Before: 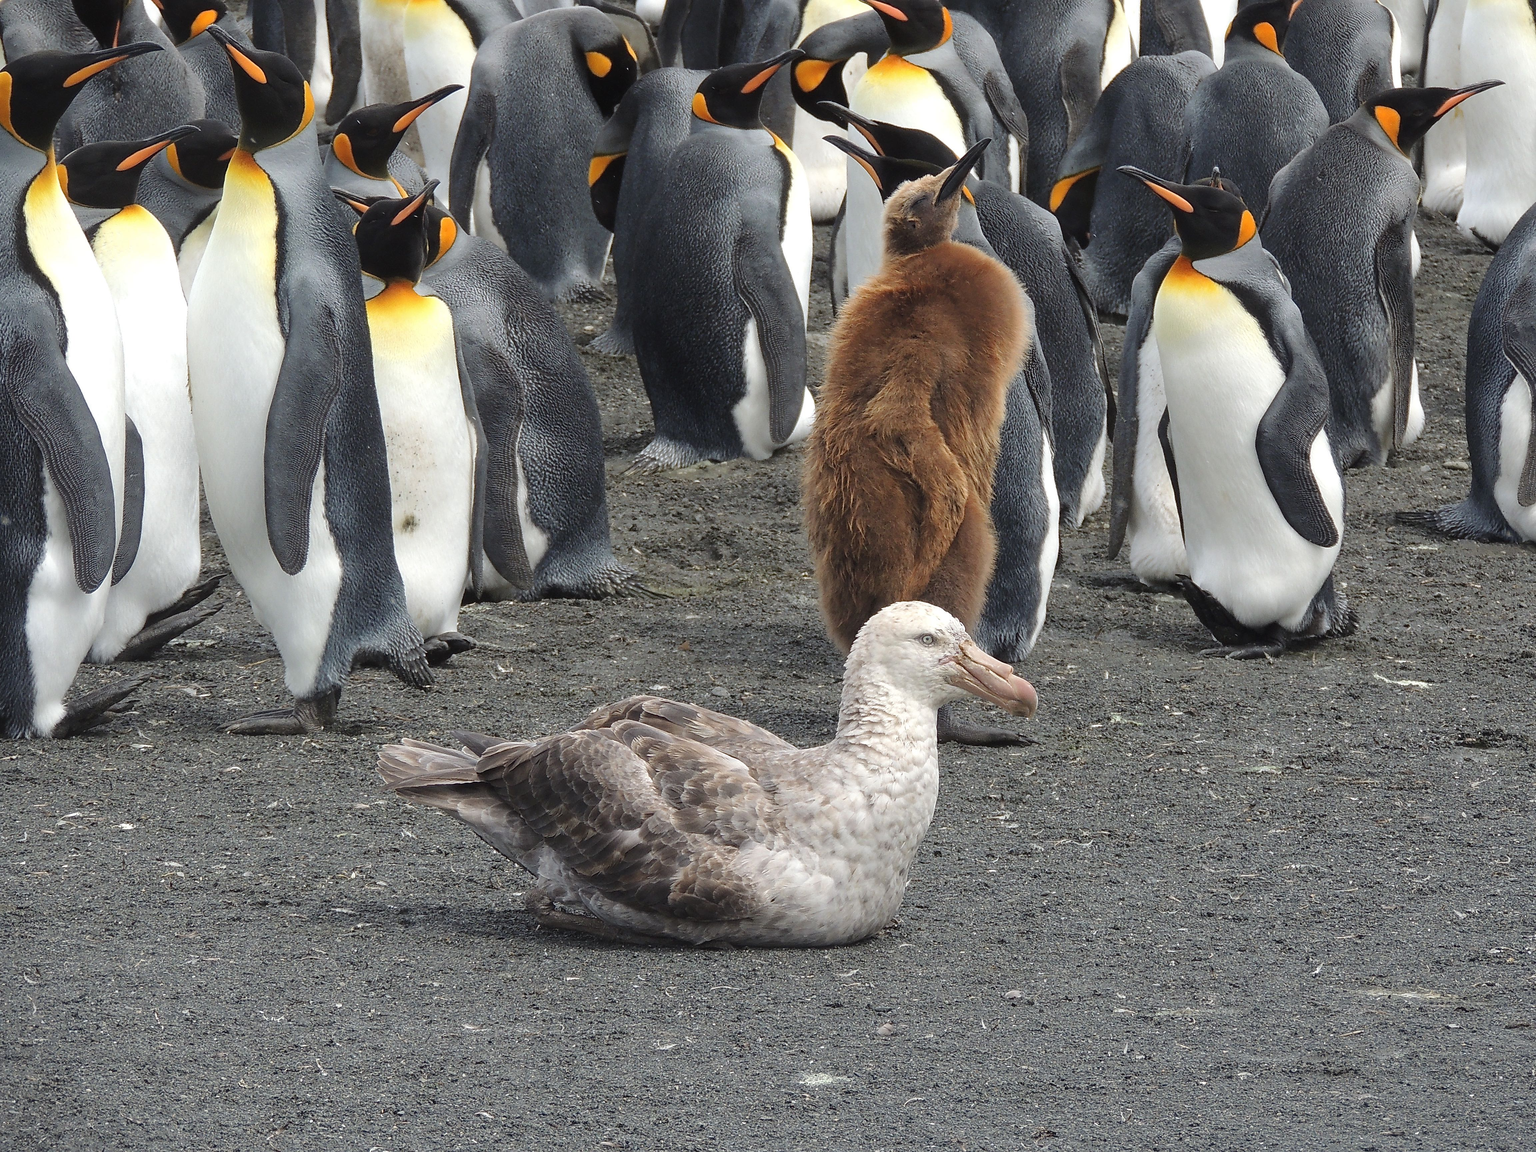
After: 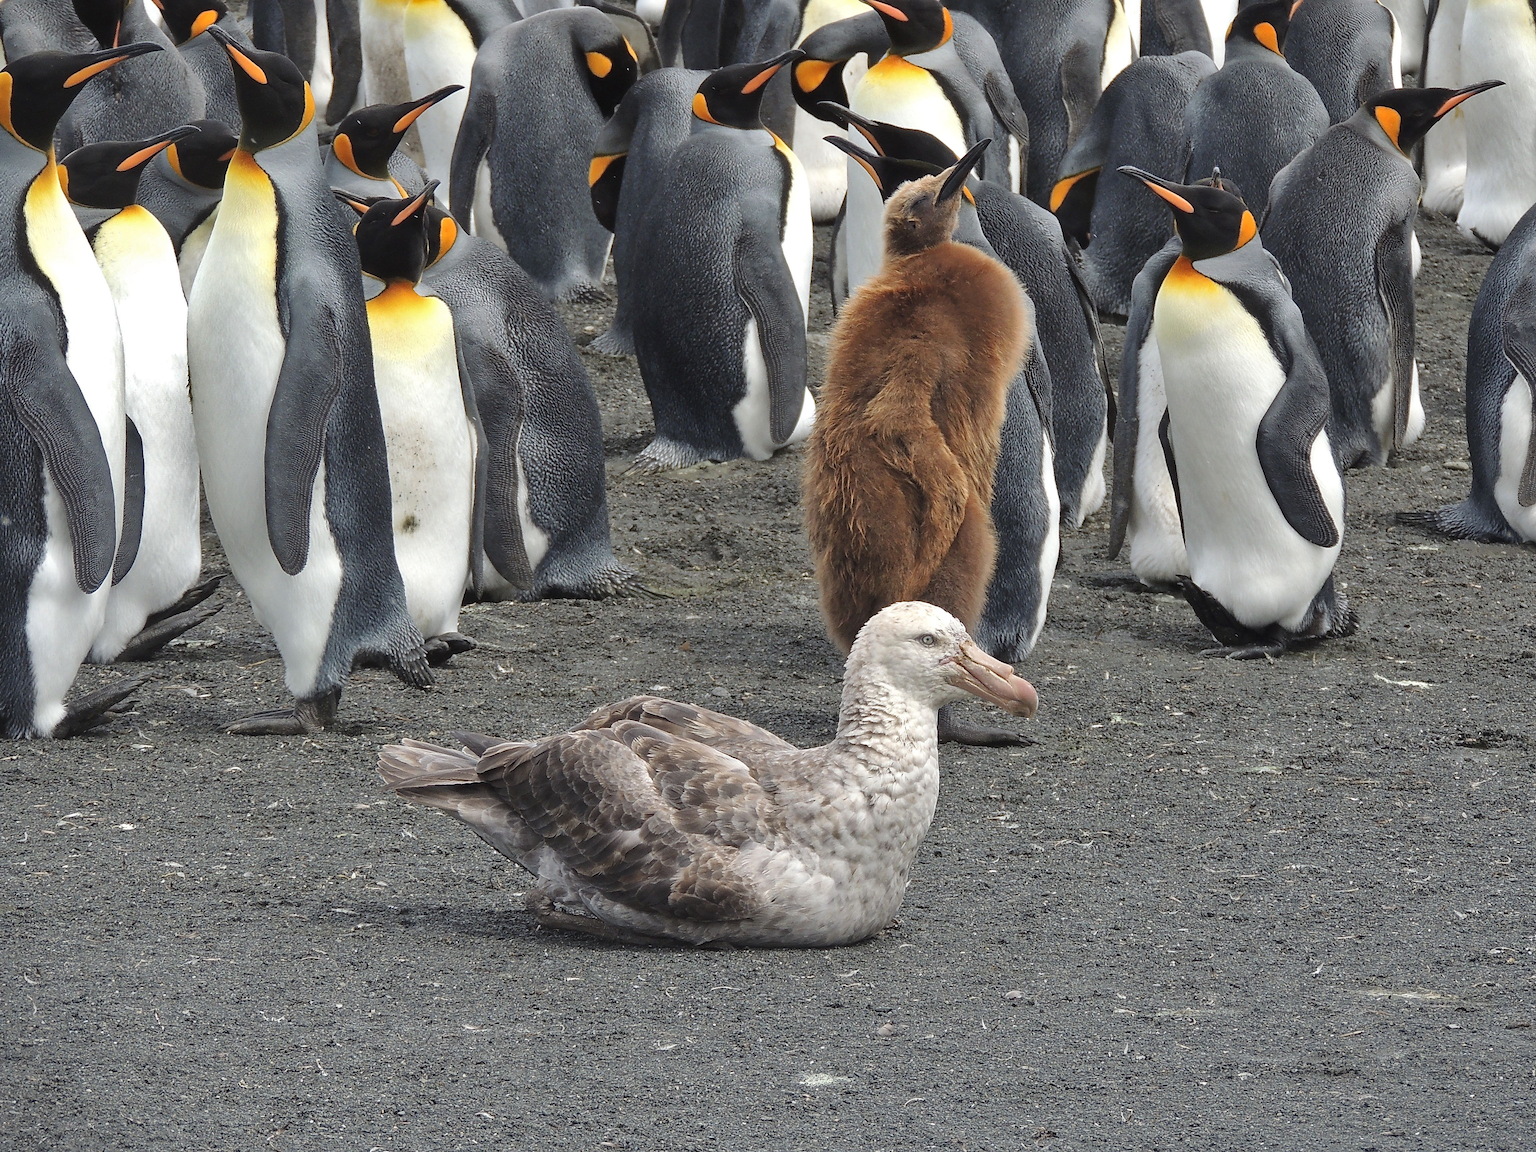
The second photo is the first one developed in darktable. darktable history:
shadows and highlights: radius 107.9, shadows 44.23, highlights -67.19, low approximation 0.01, soften with gaussian
